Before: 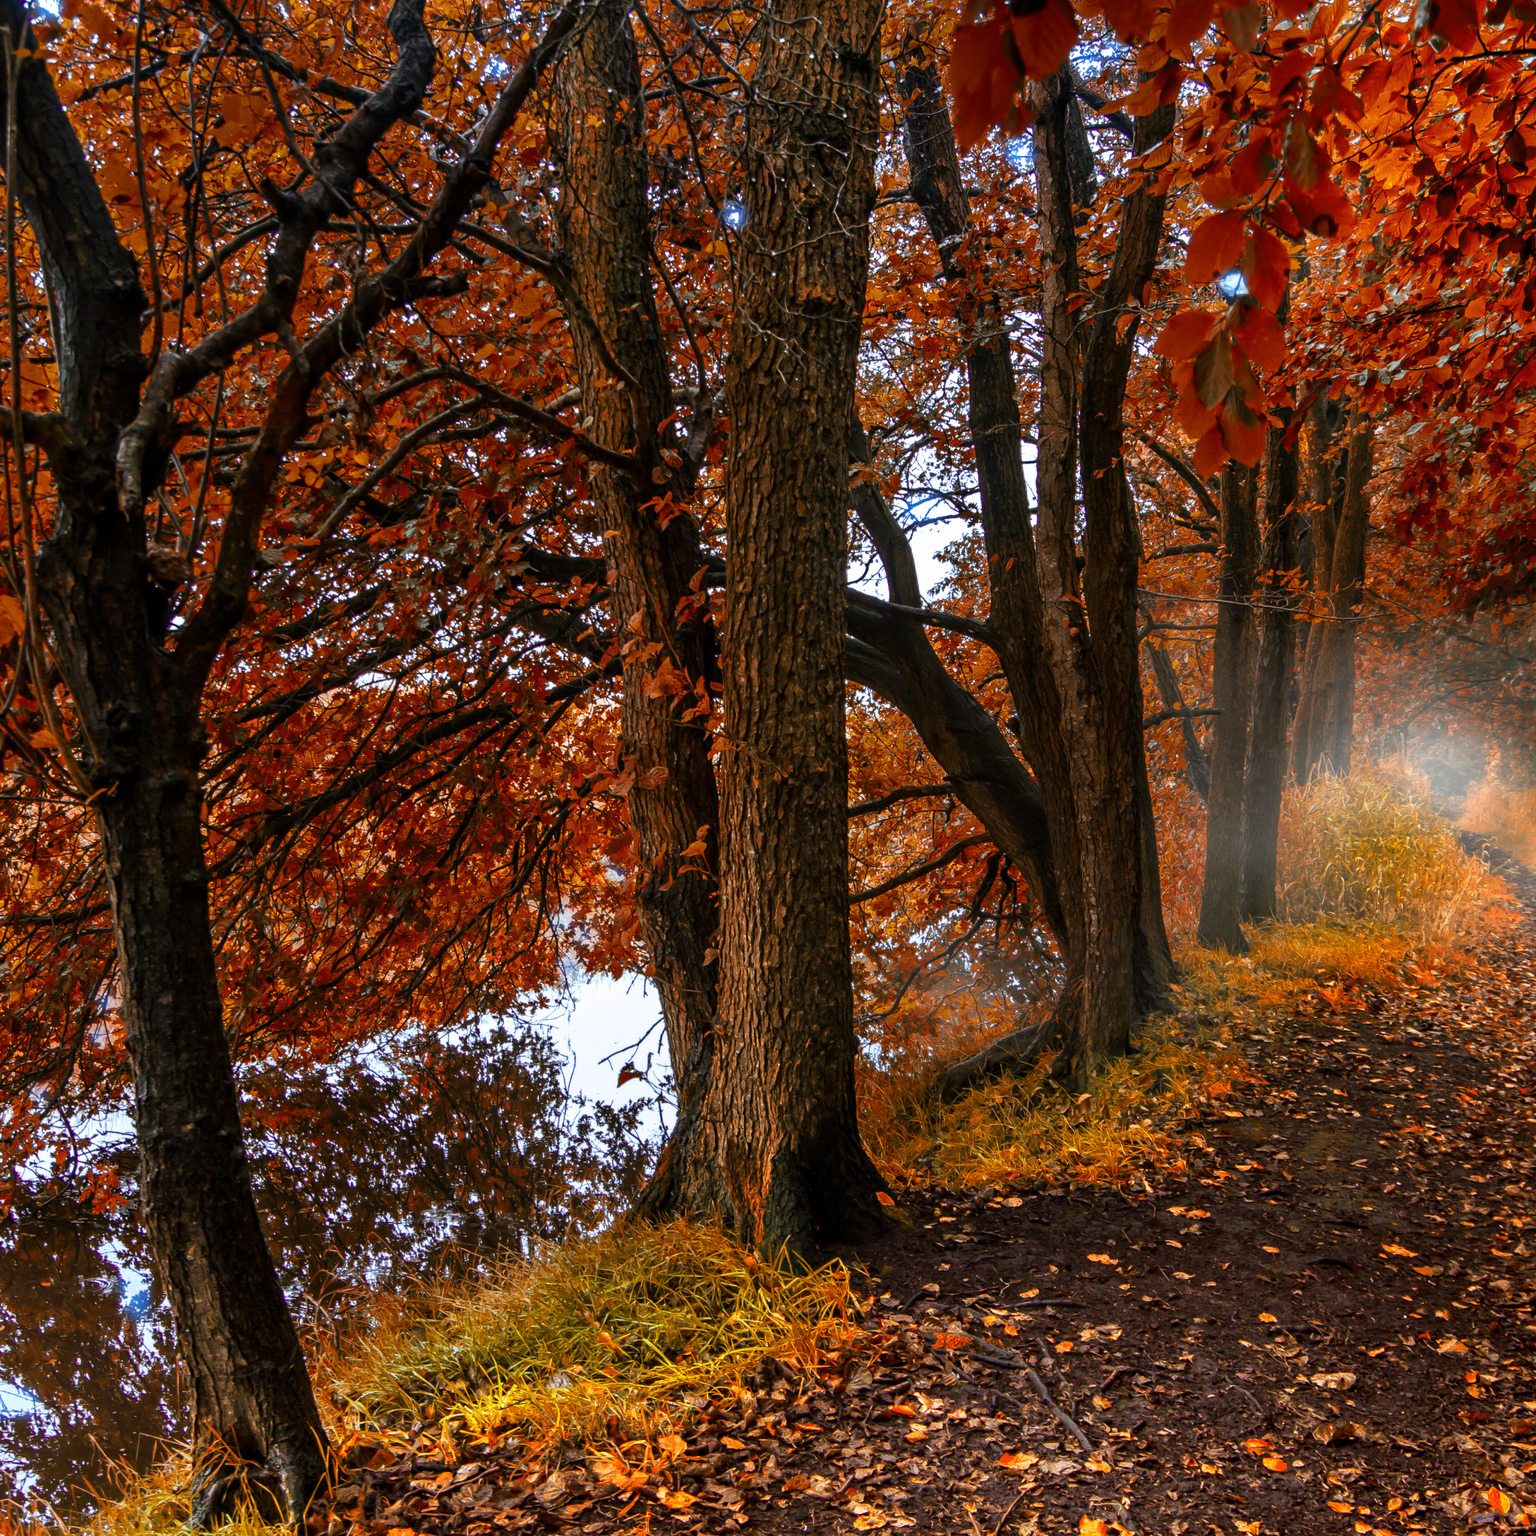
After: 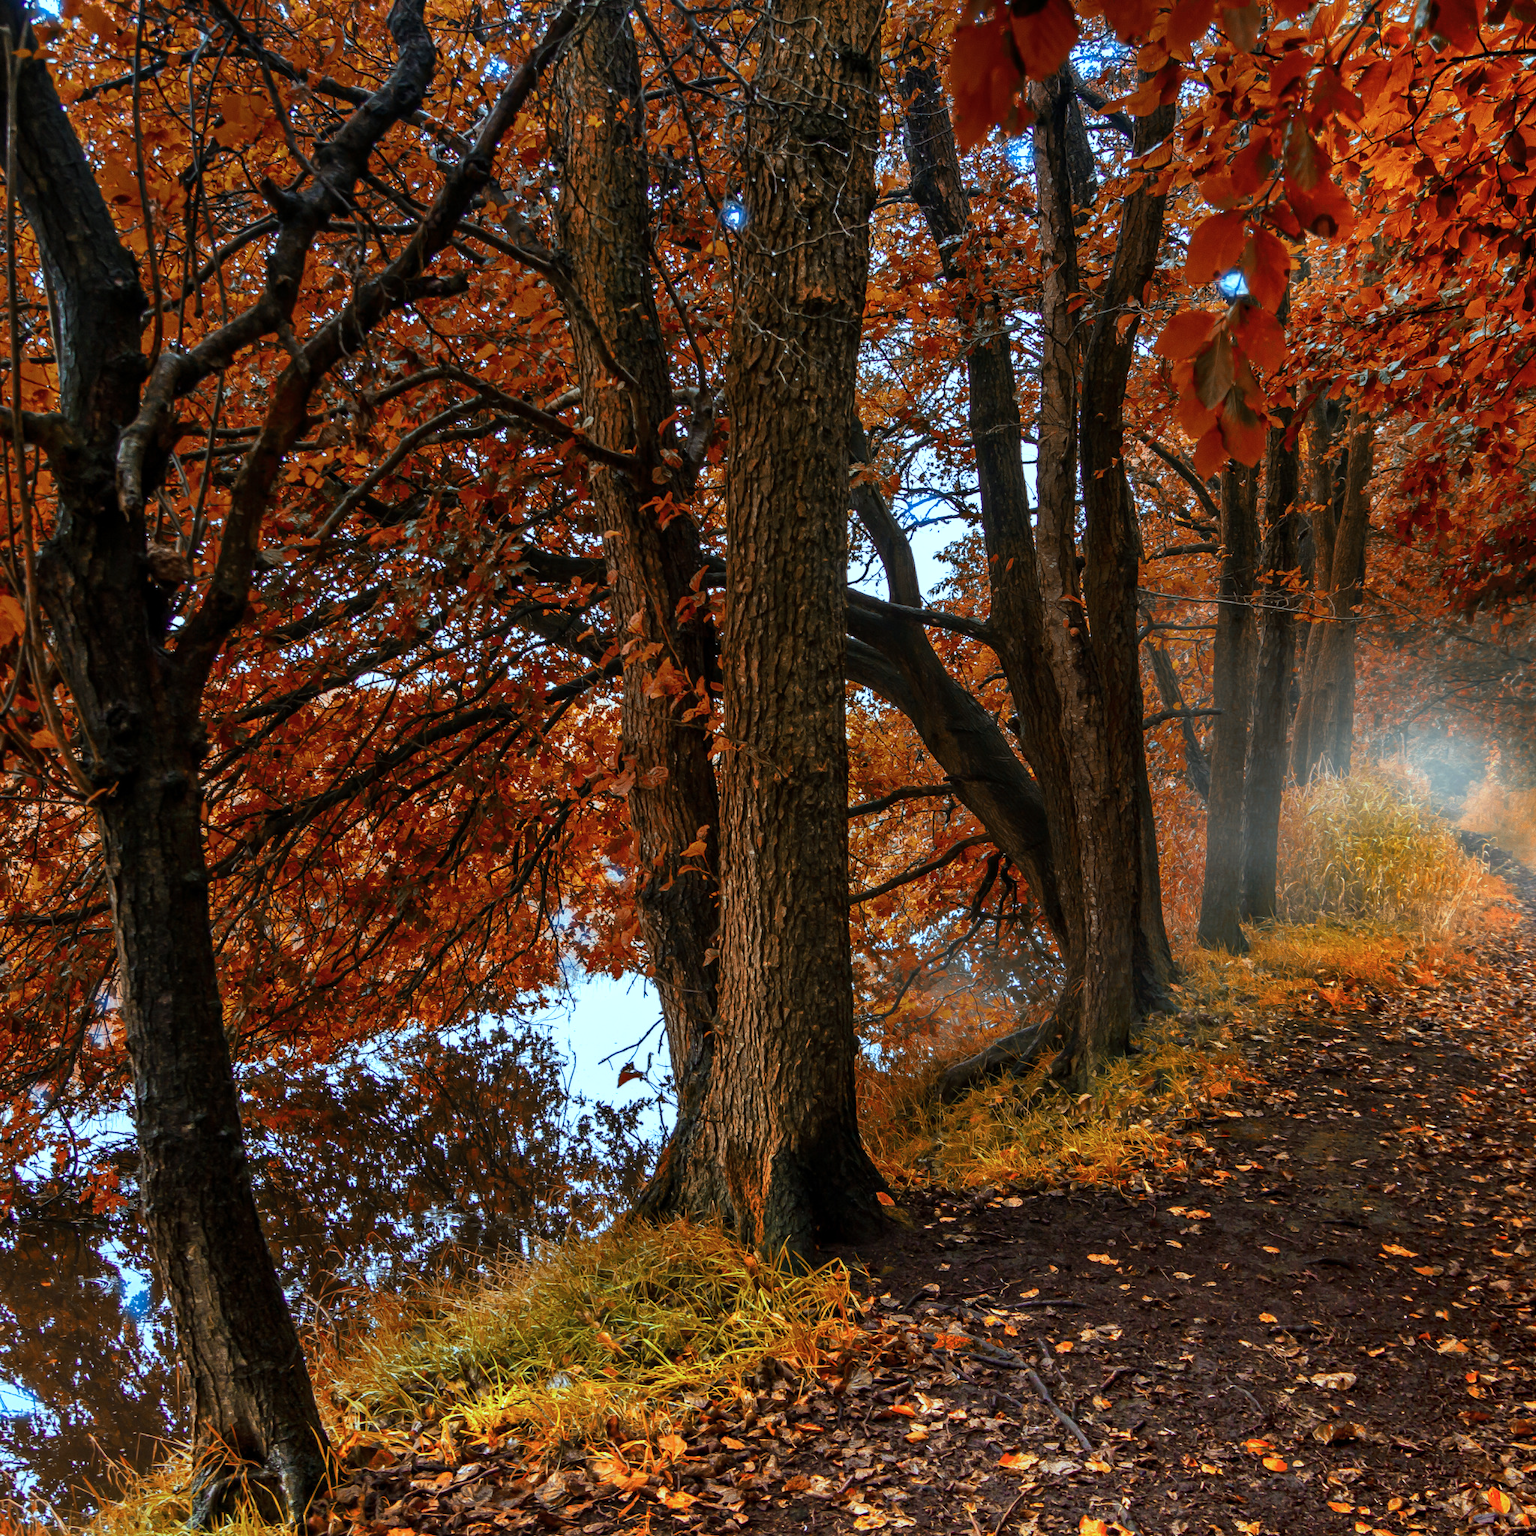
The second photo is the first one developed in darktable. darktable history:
color correction: highlights a* -10.34, highlights b* -10.11
